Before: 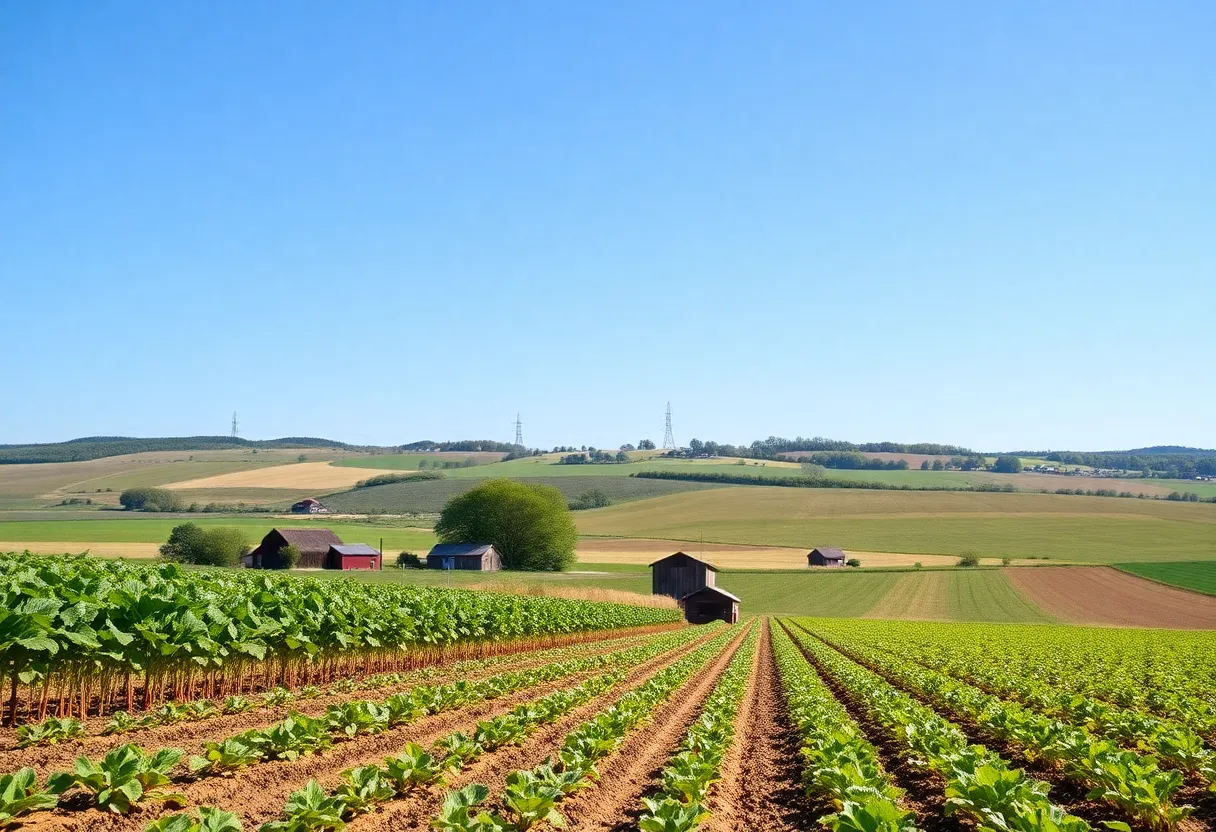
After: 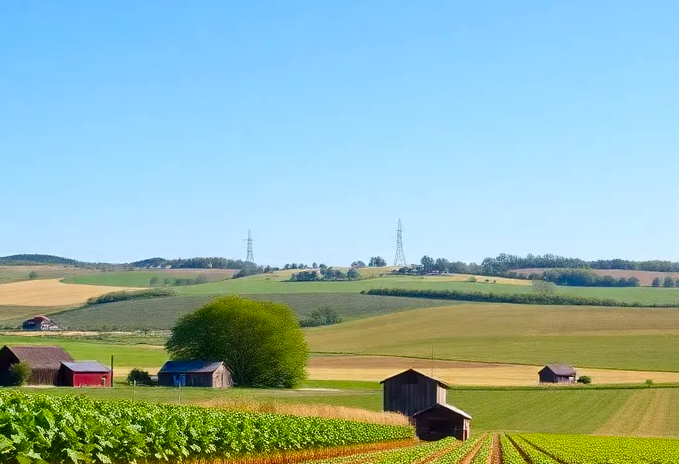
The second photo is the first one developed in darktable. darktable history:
crop and rotate: left 22.13%, top 22.054%, right 22.026%, bottom 22.102%
color balance rgb: linear chroma grading › shadows -8%, linear chroma grading › global chroma 10%, perceptual saturation grading › global saturation 2%, perceptual saturation grading › highlights -2%, perceptual saturation grading › mid-tones 4%, perceptual saturation grading › shadows 8%, perceptual brilliance grading › global brilliance 2%, perceptual brilliance grading › highlights -4%, global vibrance 16%, saturation formula JzAzBz (2021)
